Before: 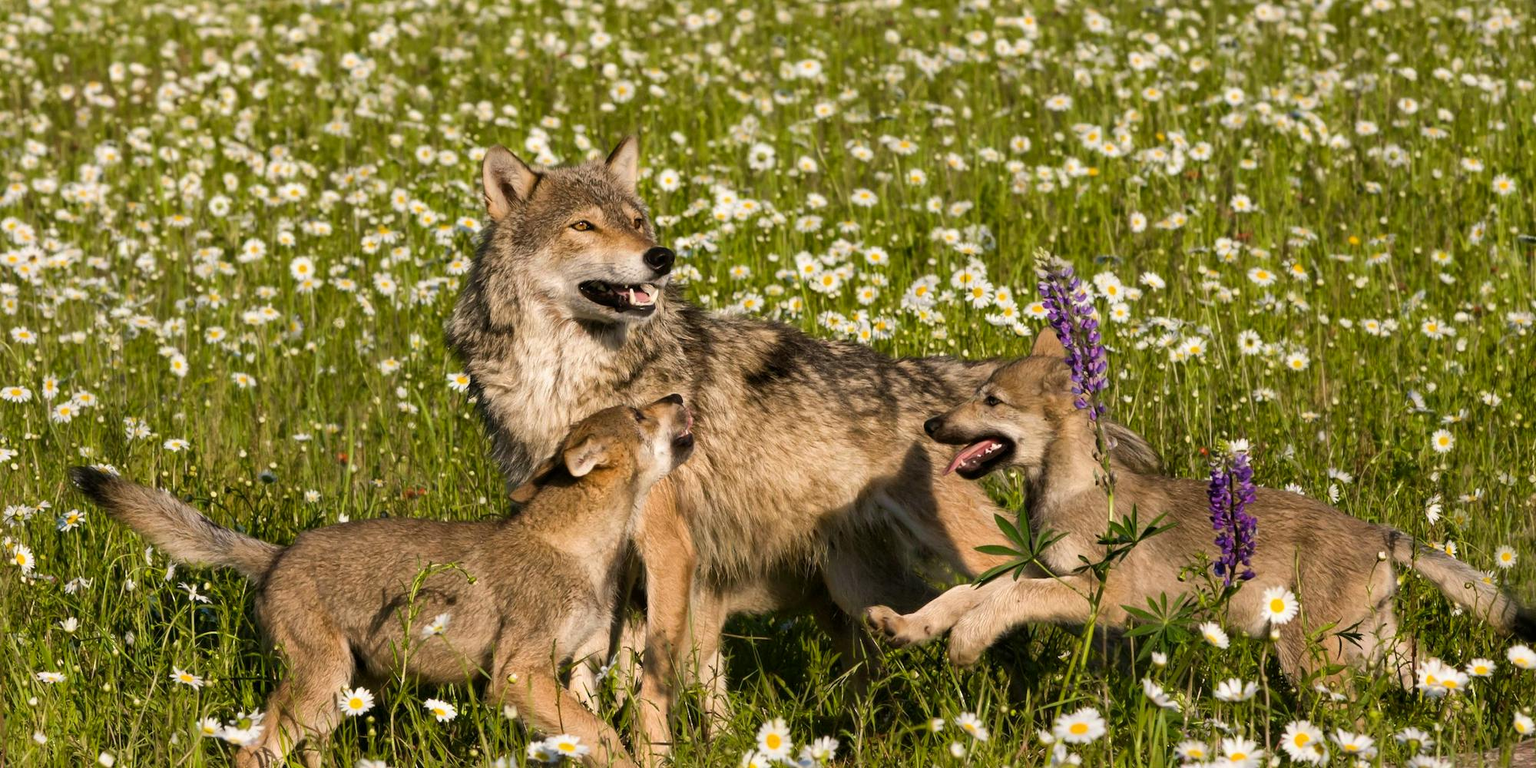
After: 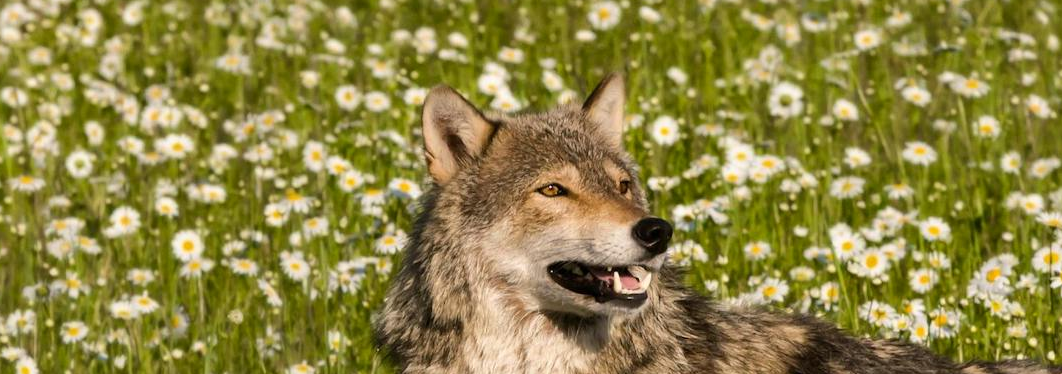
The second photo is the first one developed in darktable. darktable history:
crop: left 10.304%, top 10.495%, right 36.568%, bottom 52.006%
